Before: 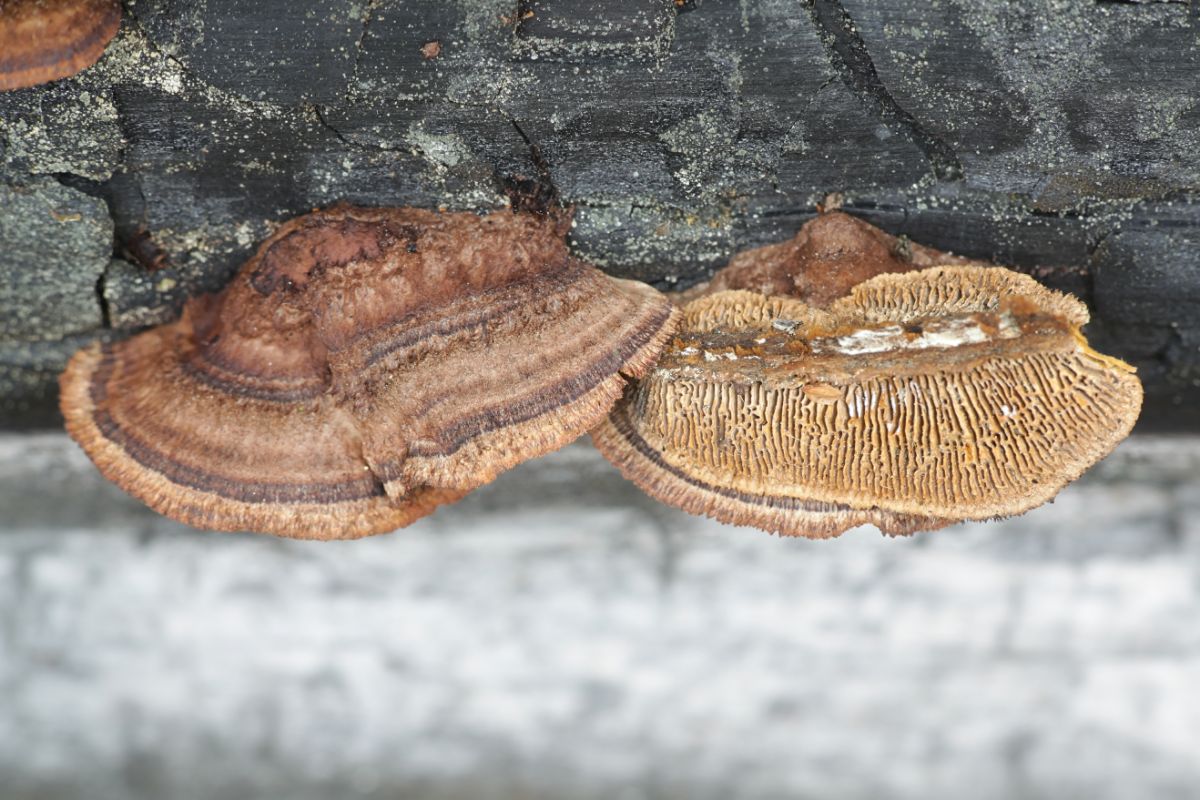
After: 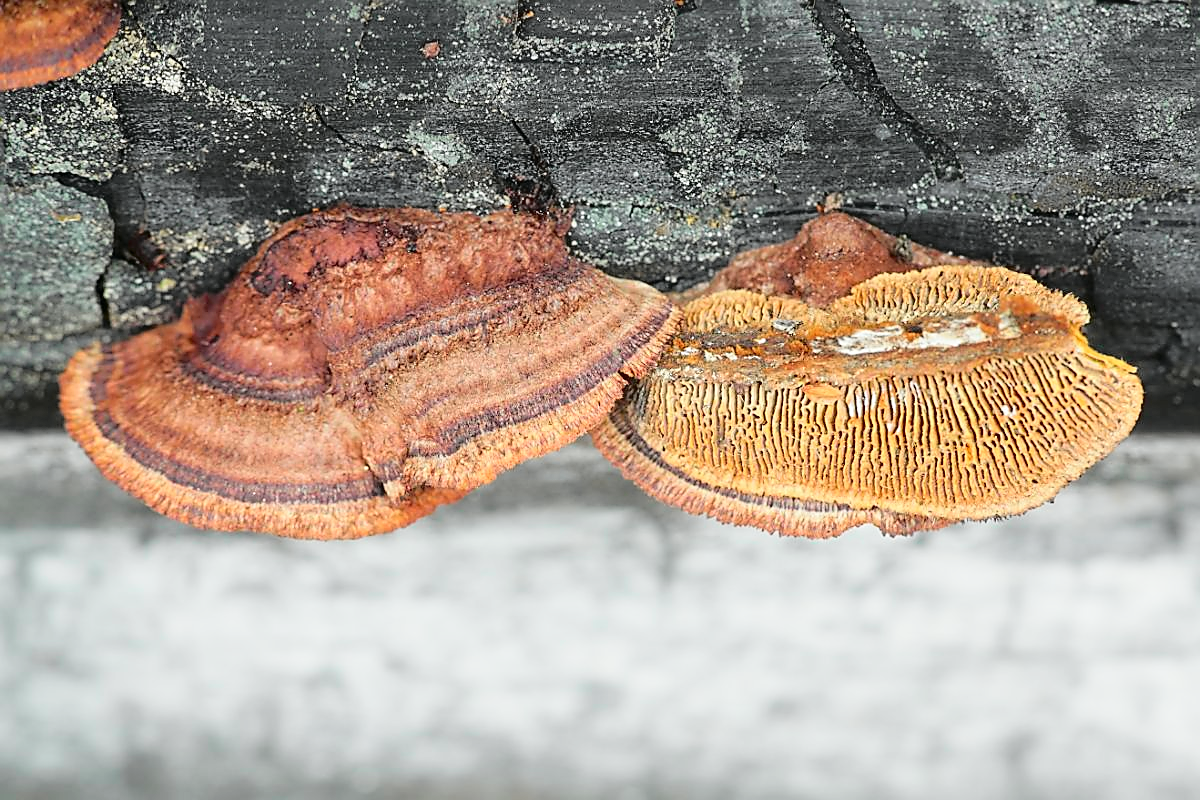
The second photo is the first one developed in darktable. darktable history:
tone curve: curves: ch0 [(0, 0) (0.135, 0.09) (0.326, 0.386) (0.489, 0.573) (0.663, 0.749) (0.854, 0.897) (1, 0.974)]; ch1 [(0, 0) (0.366, 0.367) (0.475, 0.453) (0.494, 0.493) (0.504, 0.497) (0.544, 0.569) (0.562, 0.605) (0.622, 0.694) (1, 1)]; ch2 [(0, 0) (0.333, 0.346) (0.375, 0.375) (0.424, 0.43) (0.476, 0.492) (0.502, 0.503) (0.533, 0.534) (0.572, 0.603) (0.605, 0.656) (0.641, 0.709) (1, 1)], color space Lab, independent channels, preserve colors none
sharpen: radius 1.4, amount 1.25, threshold 0.7
